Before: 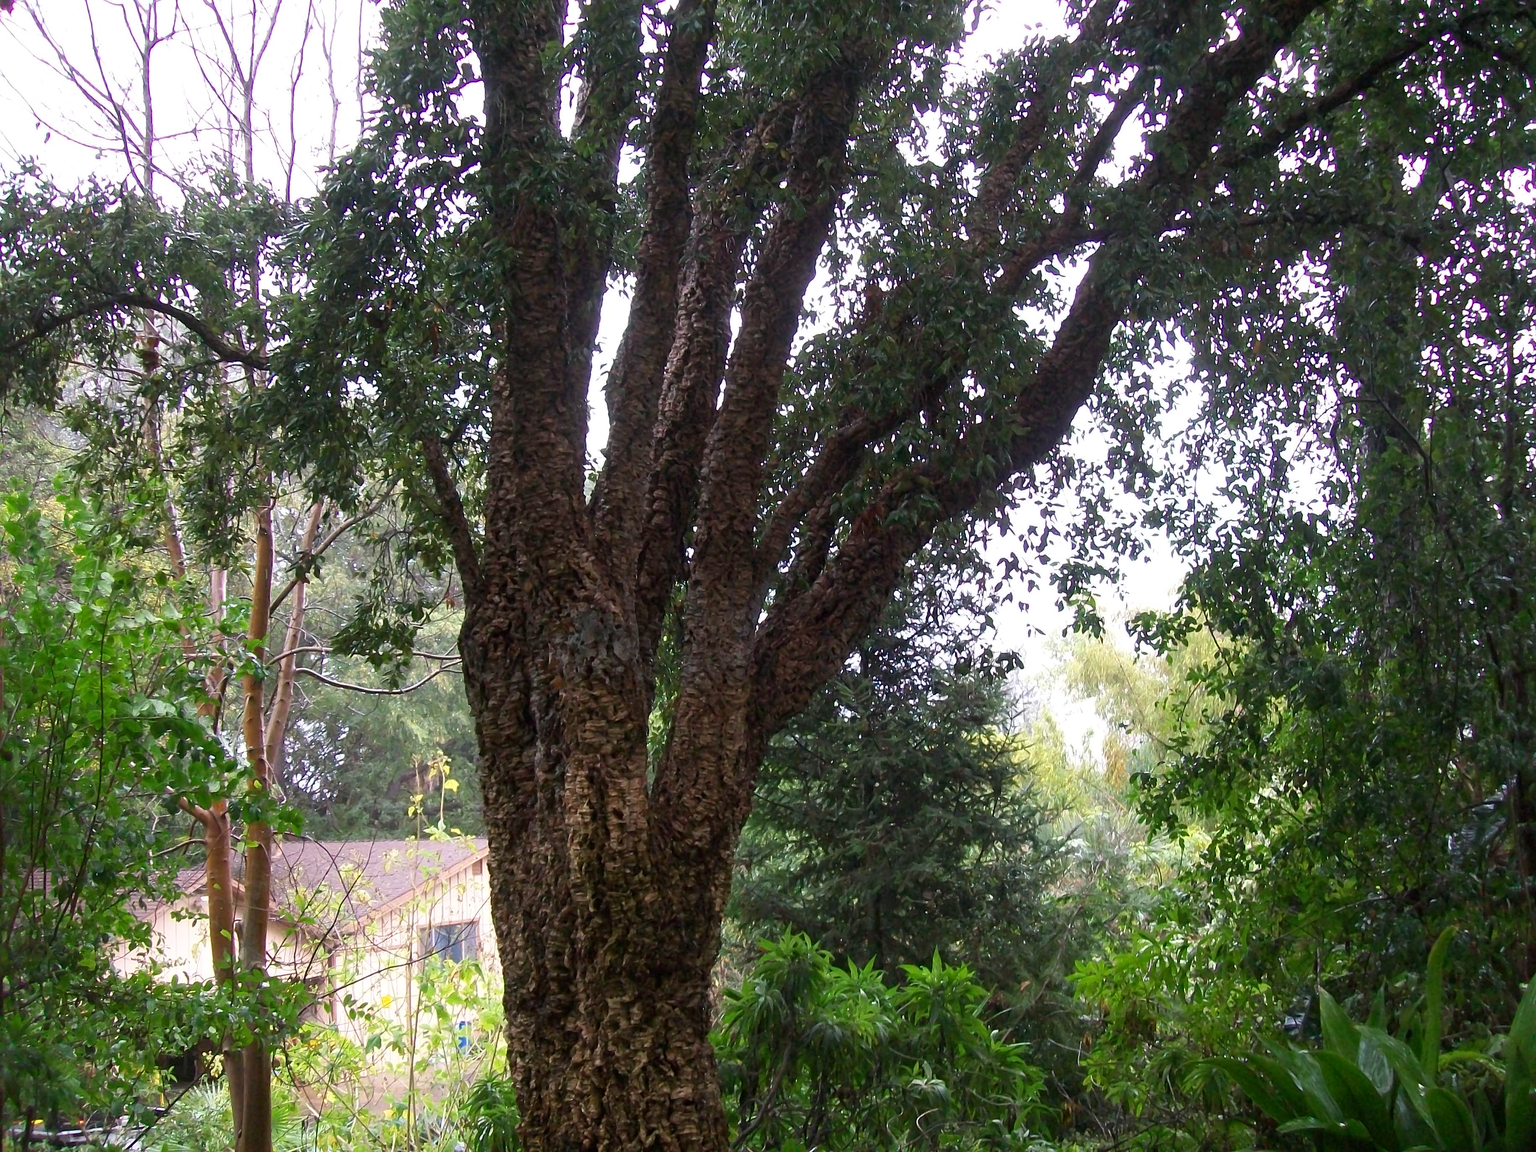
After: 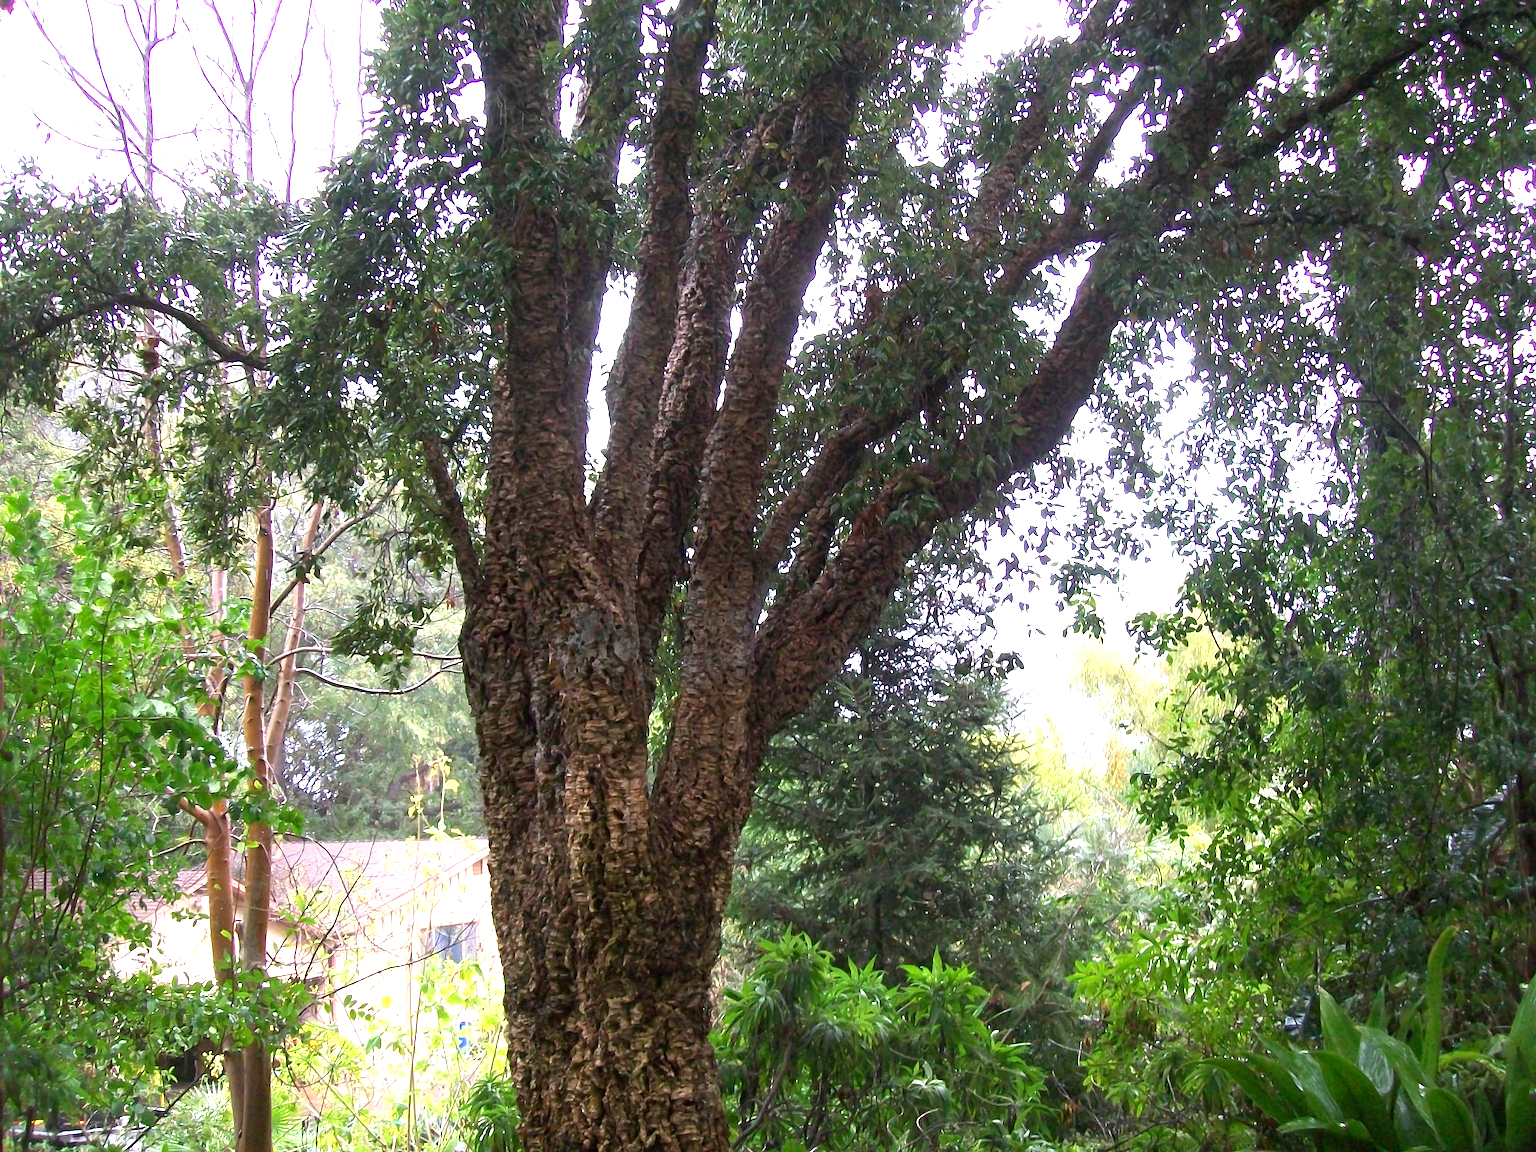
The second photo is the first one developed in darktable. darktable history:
exposure: black level correction 0, exposure 0.929 EV, compensate highlight preservation false
